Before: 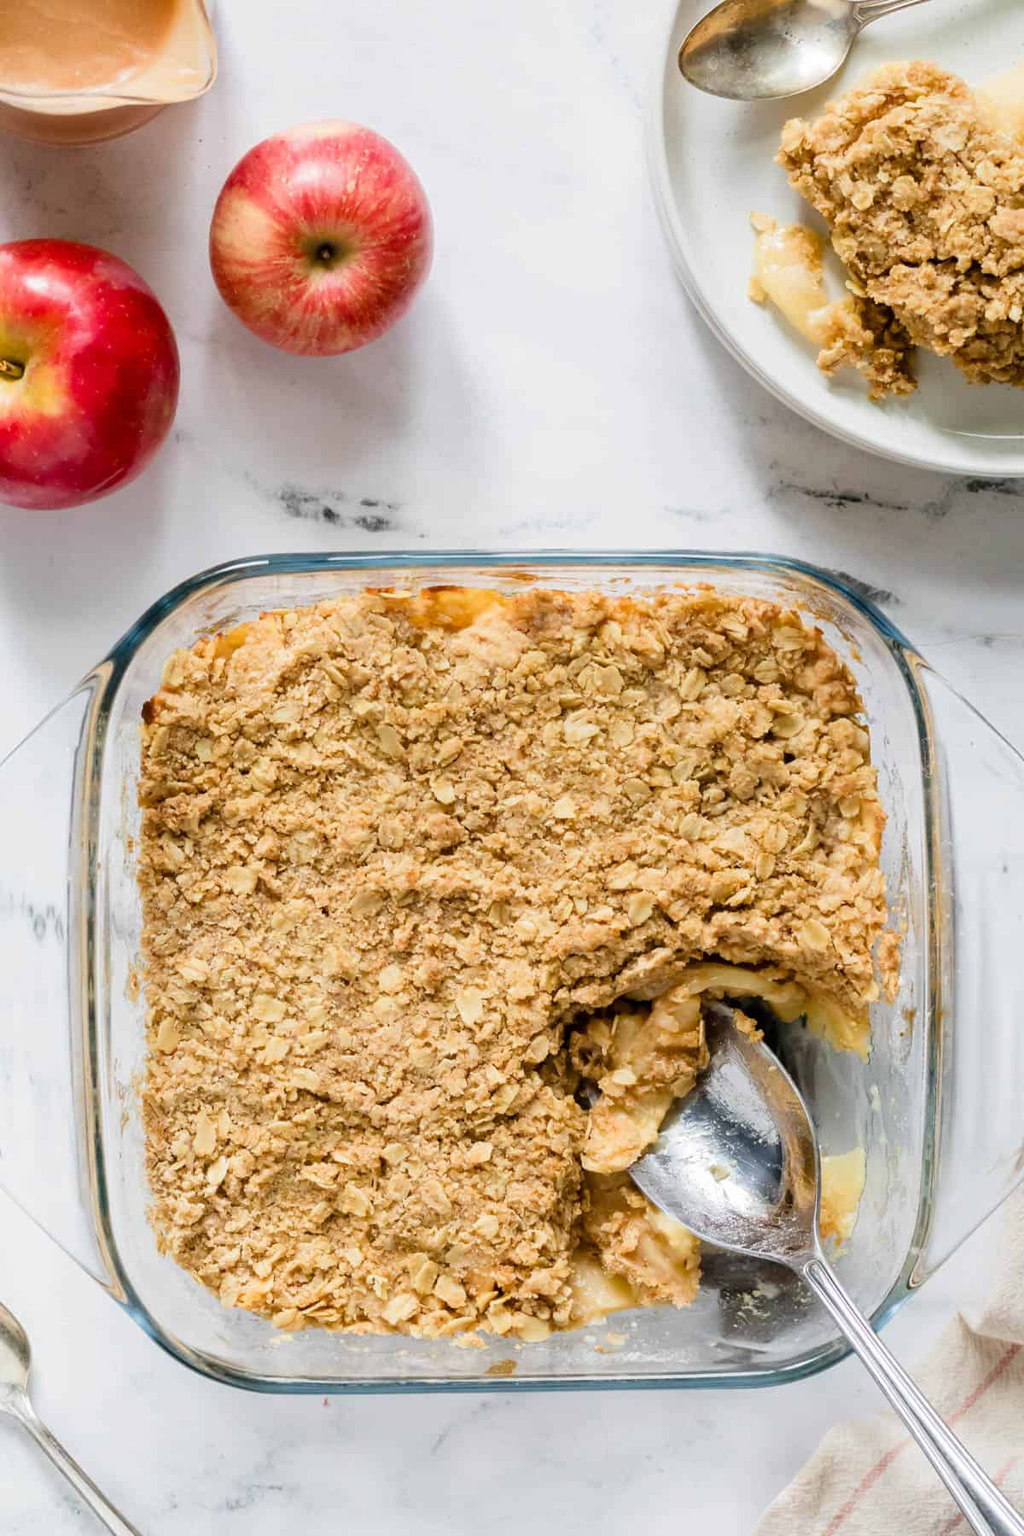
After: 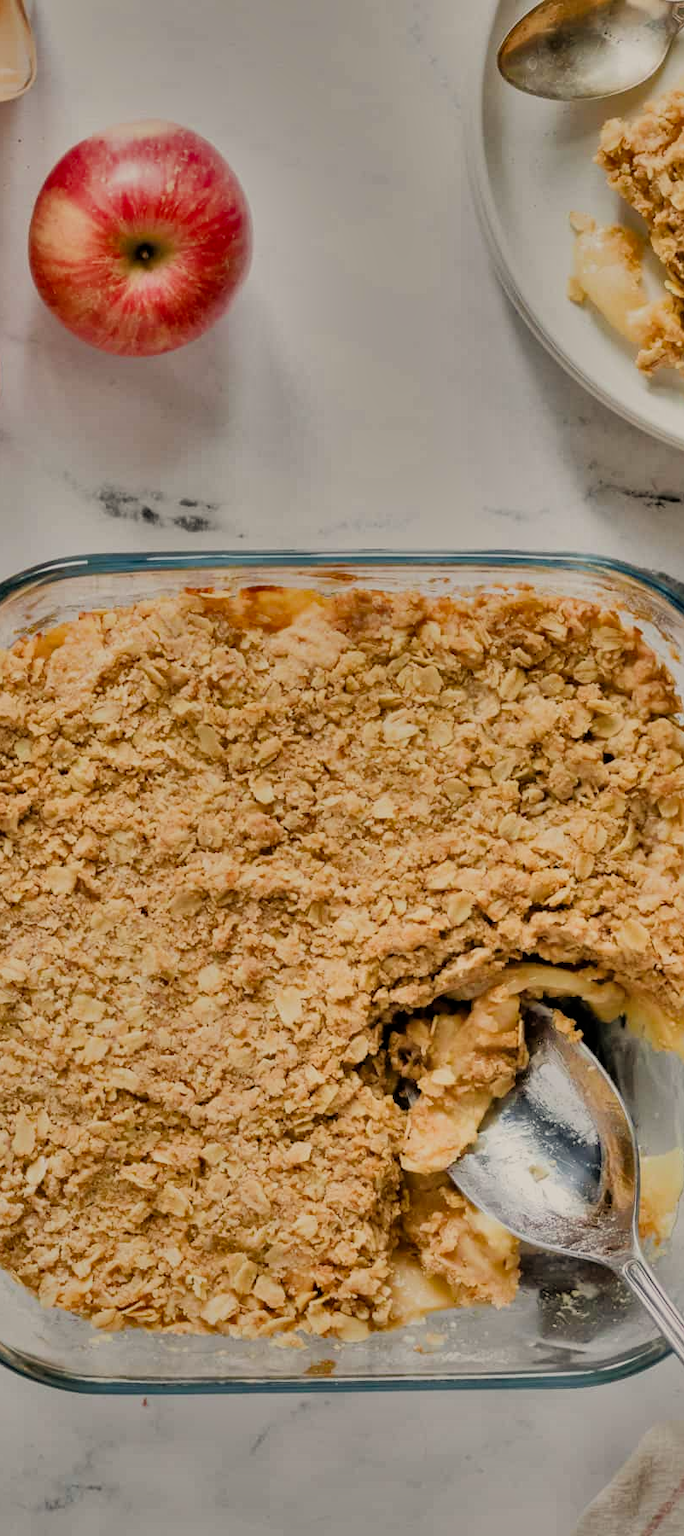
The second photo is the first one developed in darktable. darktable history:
crop and rotate: left 17.732%, right 15.423%
white balance: red 1.045, blue 0.932
filmic rgb: black relative exposure -7.65 EV, white relative exposure 4.56 EV, hardness 3.61
shadows and highlights: shadows 24.5, highlights -78.15, soften with gaussian
